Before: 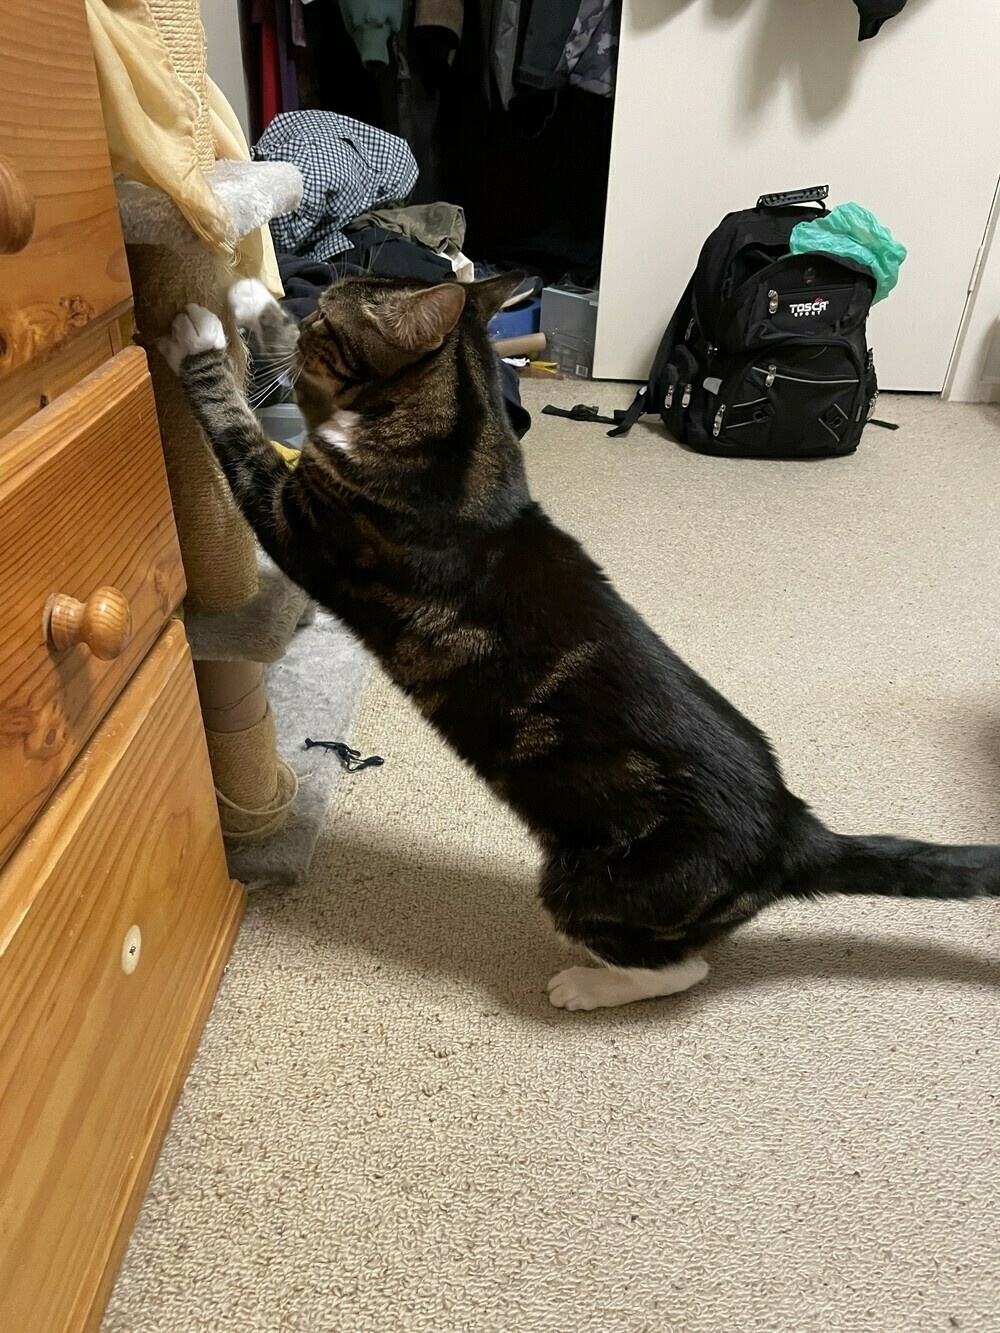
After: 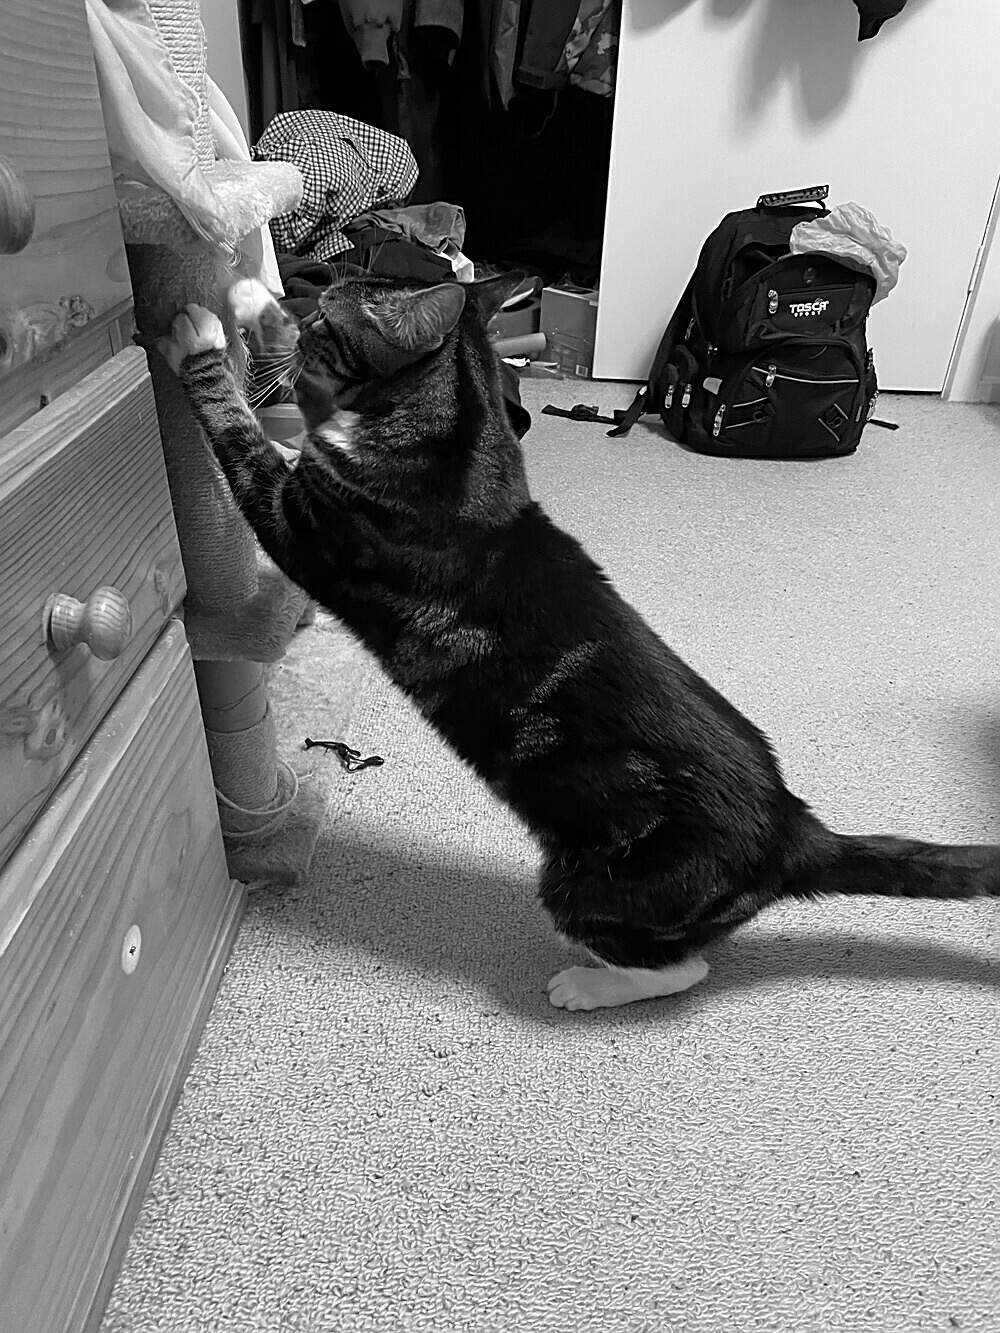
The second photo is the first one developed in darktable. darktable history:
monochrome: on, module defaults
white balance: emerald 1
sharpen: on, module defaults
